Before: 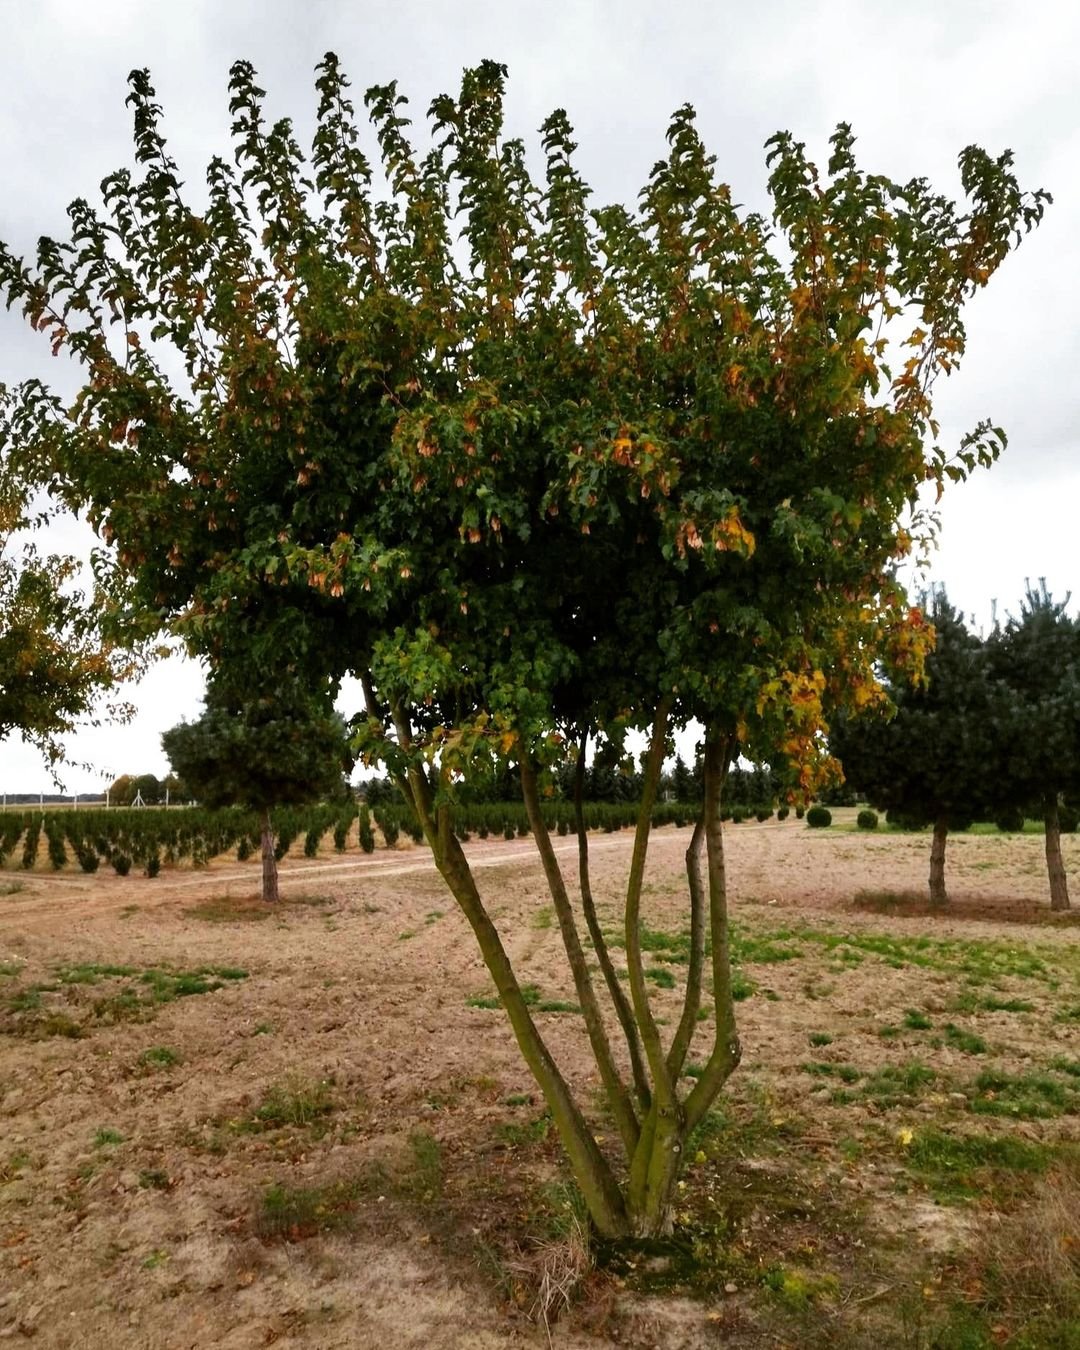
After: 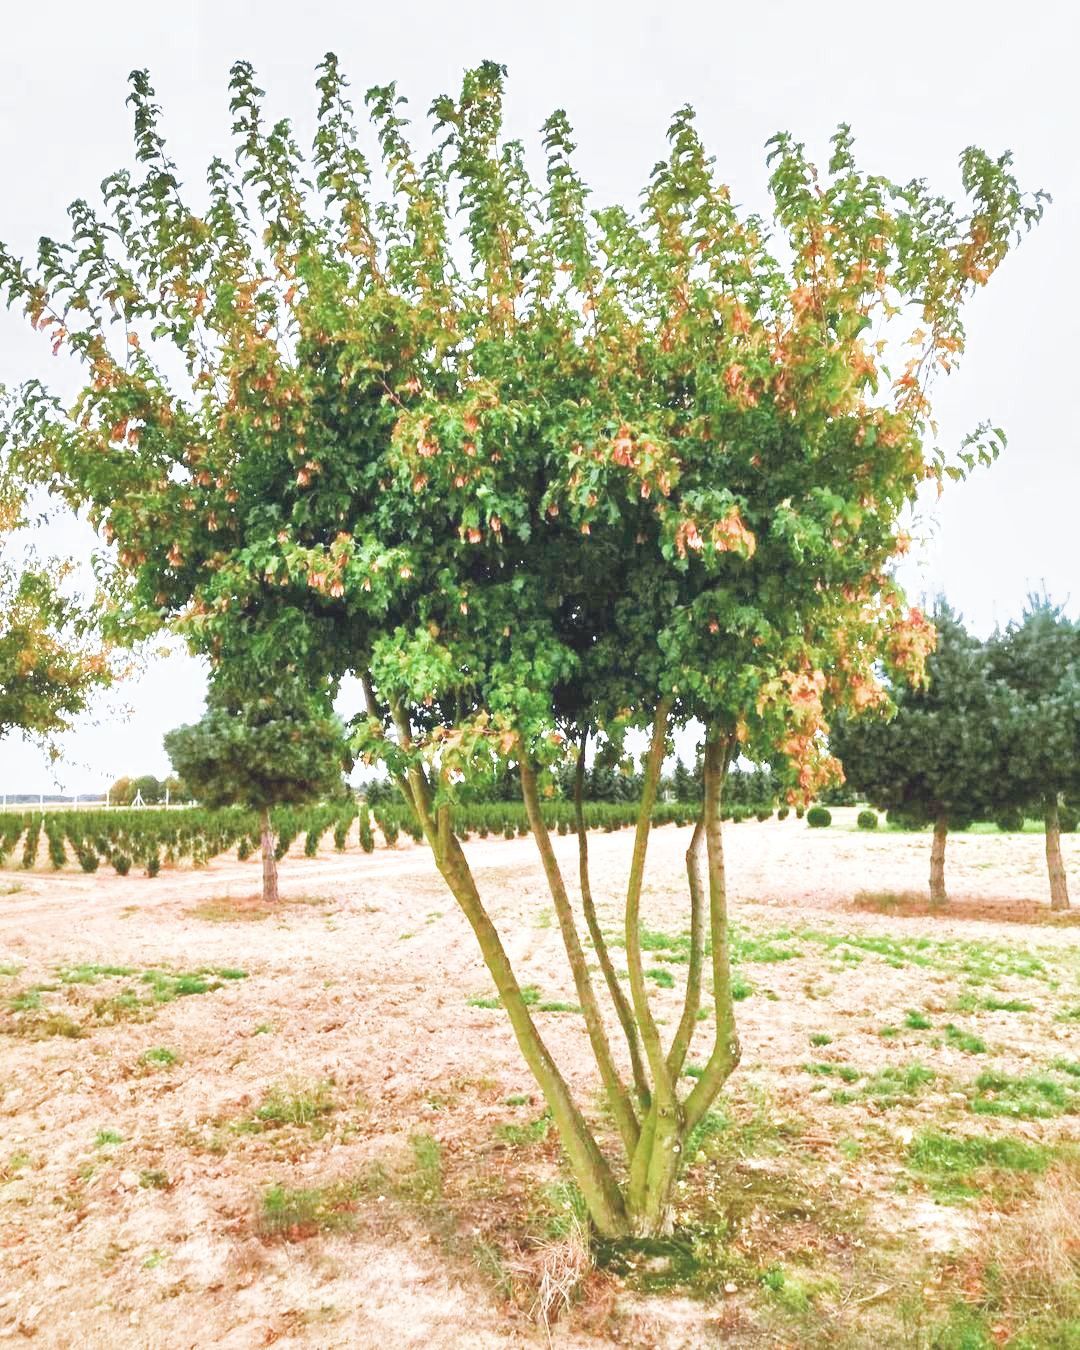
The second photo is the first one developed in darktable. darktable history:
exposure: black level correction -0.002, exposure 1.115 EV, compensate highlight preservation false
local contrast: mode bilateral grid, contrast 20, coarseness 50, detail 120%, midtone range 0.2
color calibration: illuminant custom, x 0.368, y 0.373, temperature 4330.32 K
filmic rgb: middle gray luminance 4.29%, black relative exposure -13 EV, white relative exposure 5 EV, threshold 6 EV, target black luminance 0%, hardness 5.19, latitude 59.69%, contrast 0.767, highlights saturation mix 5%, shadows ↔ highlights balance 25.95%, add noise in highlights 0, color science v3 (2019), use custom middle-gray values true, iterations of high-quality reconstruction 0, contrast in highlights soft, enable highlight reconstruction true
